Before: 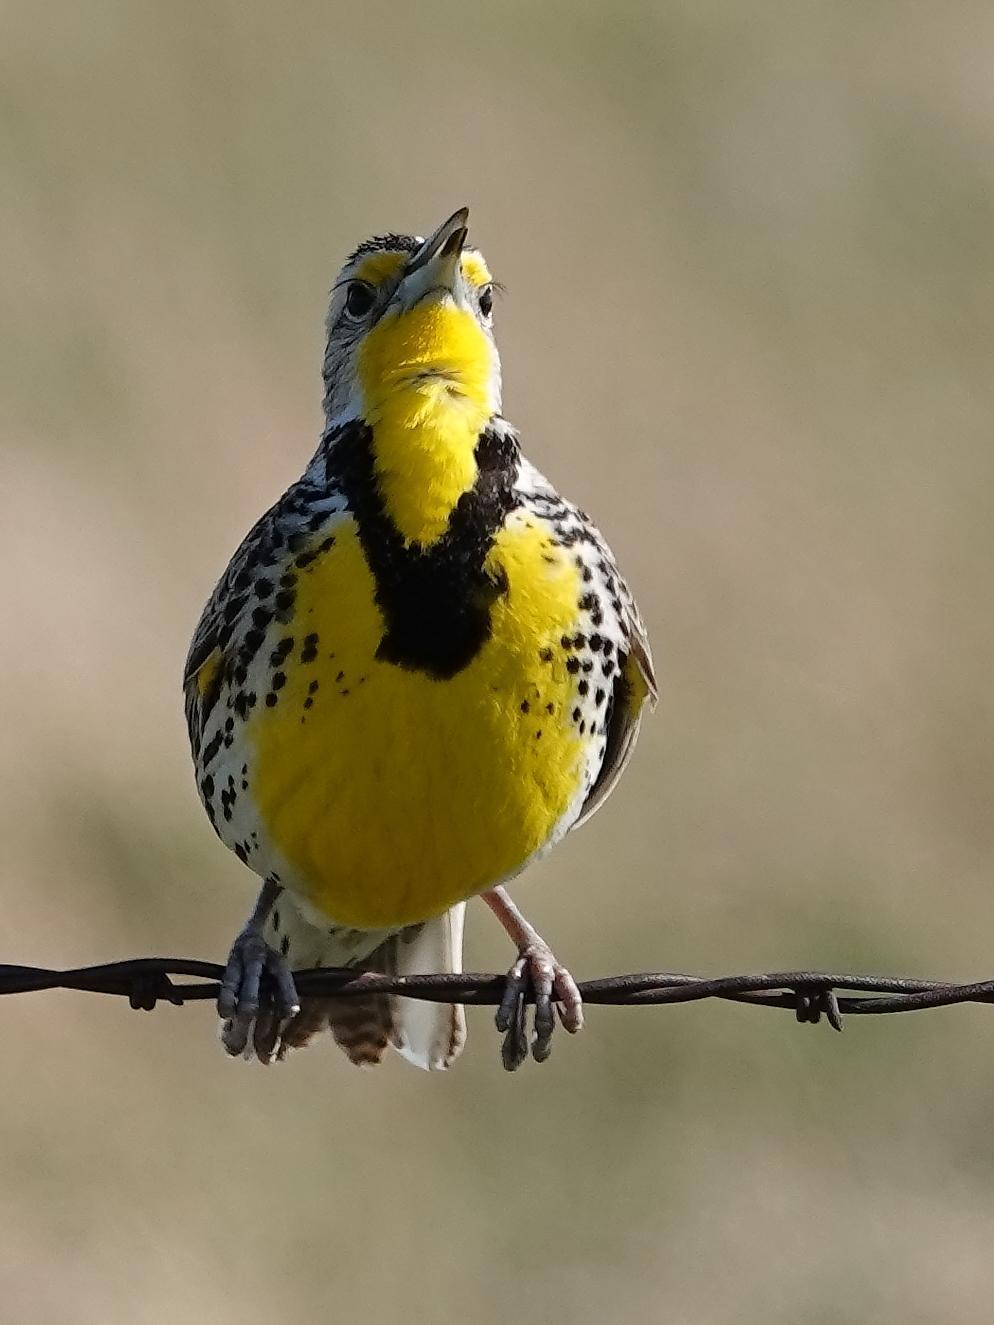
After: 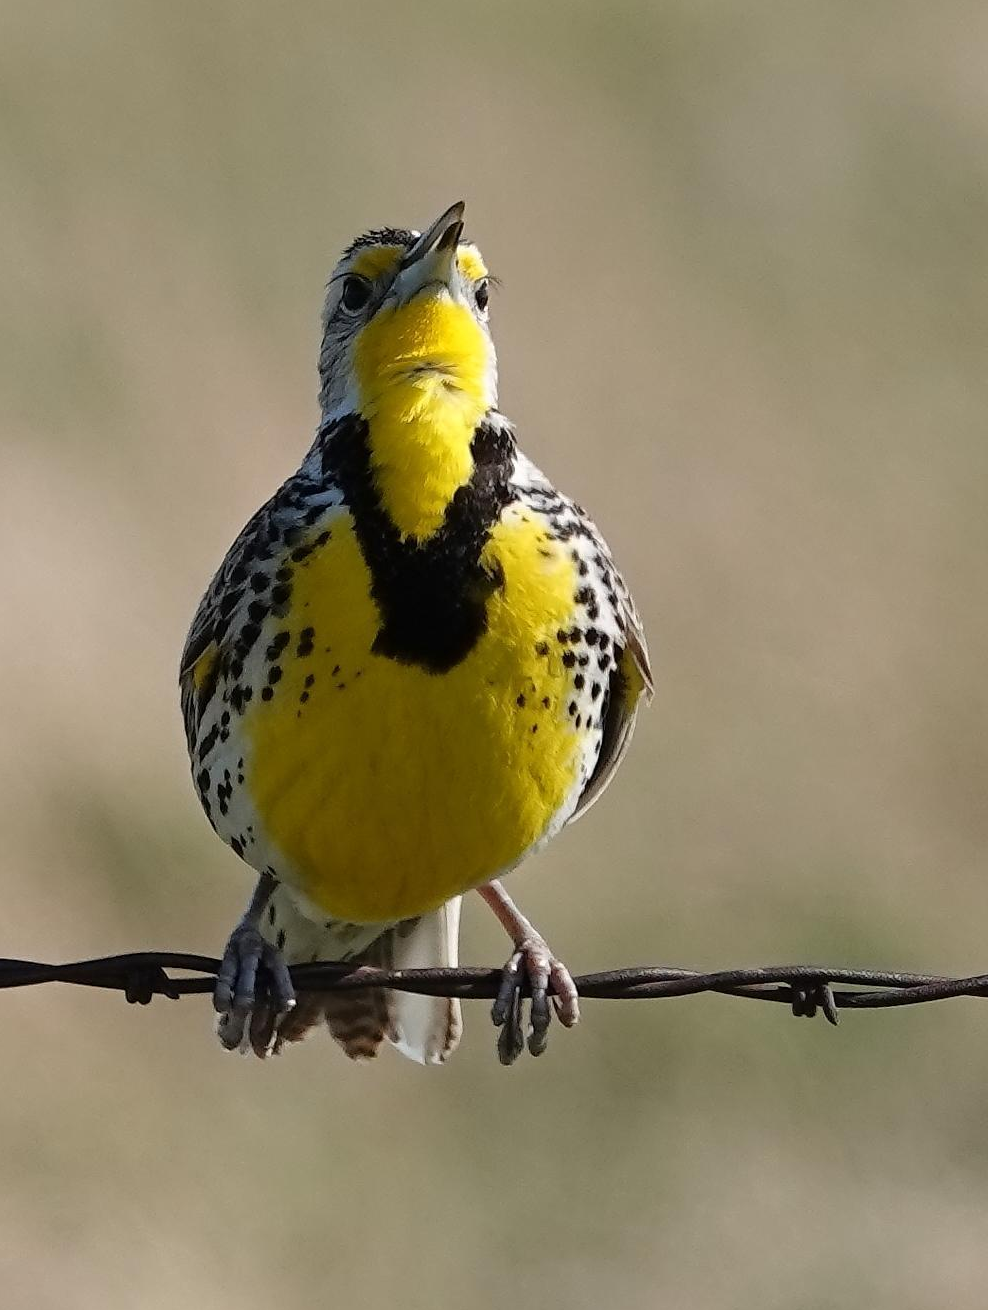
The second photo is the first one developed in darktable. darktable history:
crop: left 0.46%, top 0.52%, right 0.139%, bottom 0.595%
